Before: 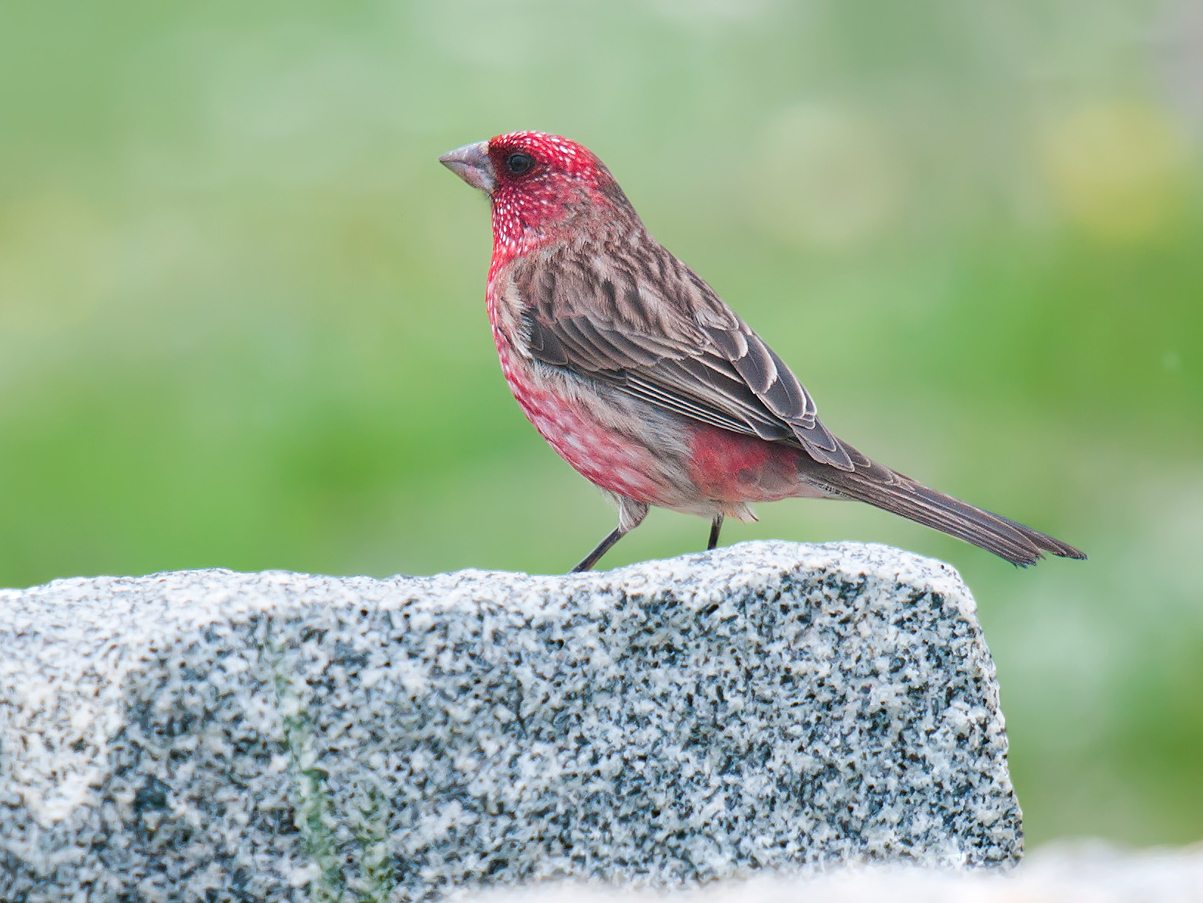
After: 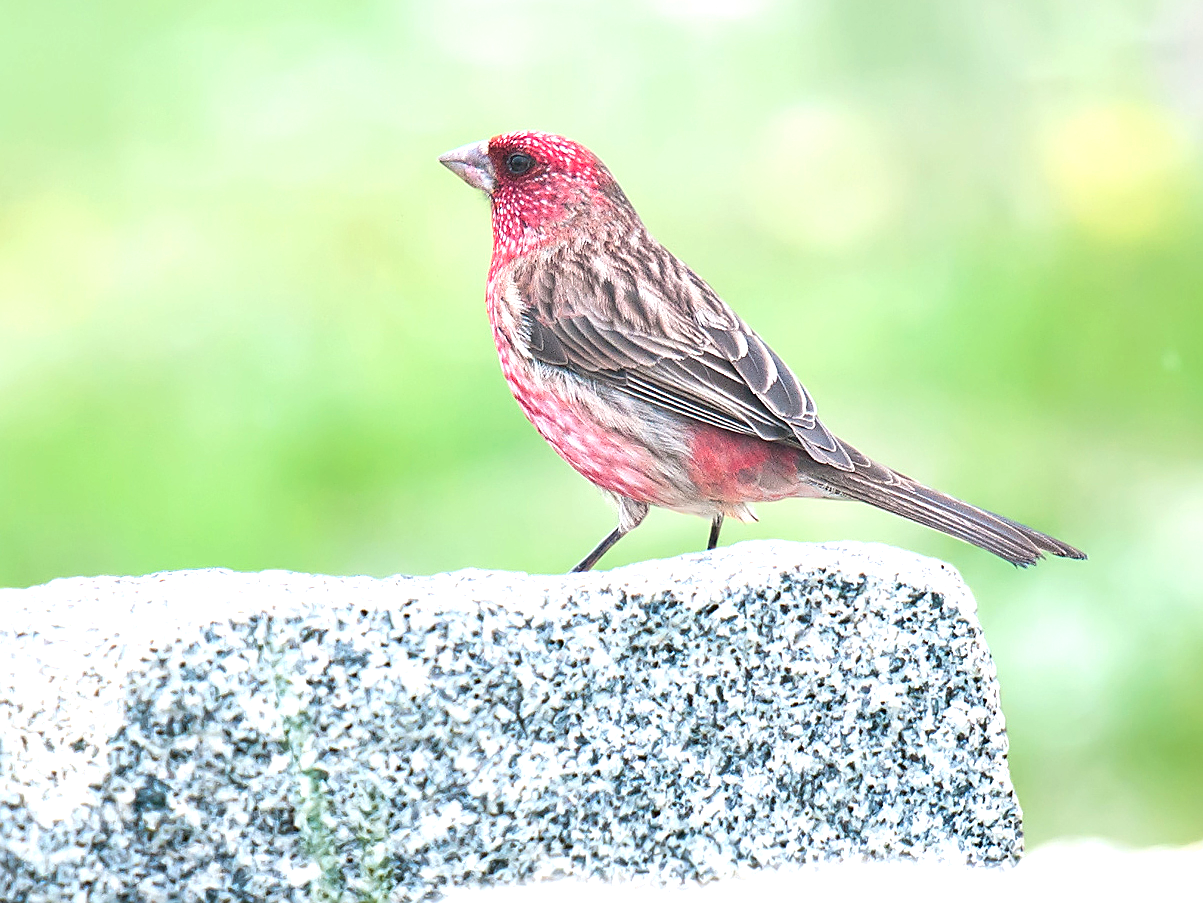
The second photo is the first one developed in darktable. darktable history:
exposure: black level correction 0, exposure 1 EV, compensate exposure bias true, compensate highlight preservation false
contrast brightness saturation: saturation -0.085
sharpen: on, module defaults
